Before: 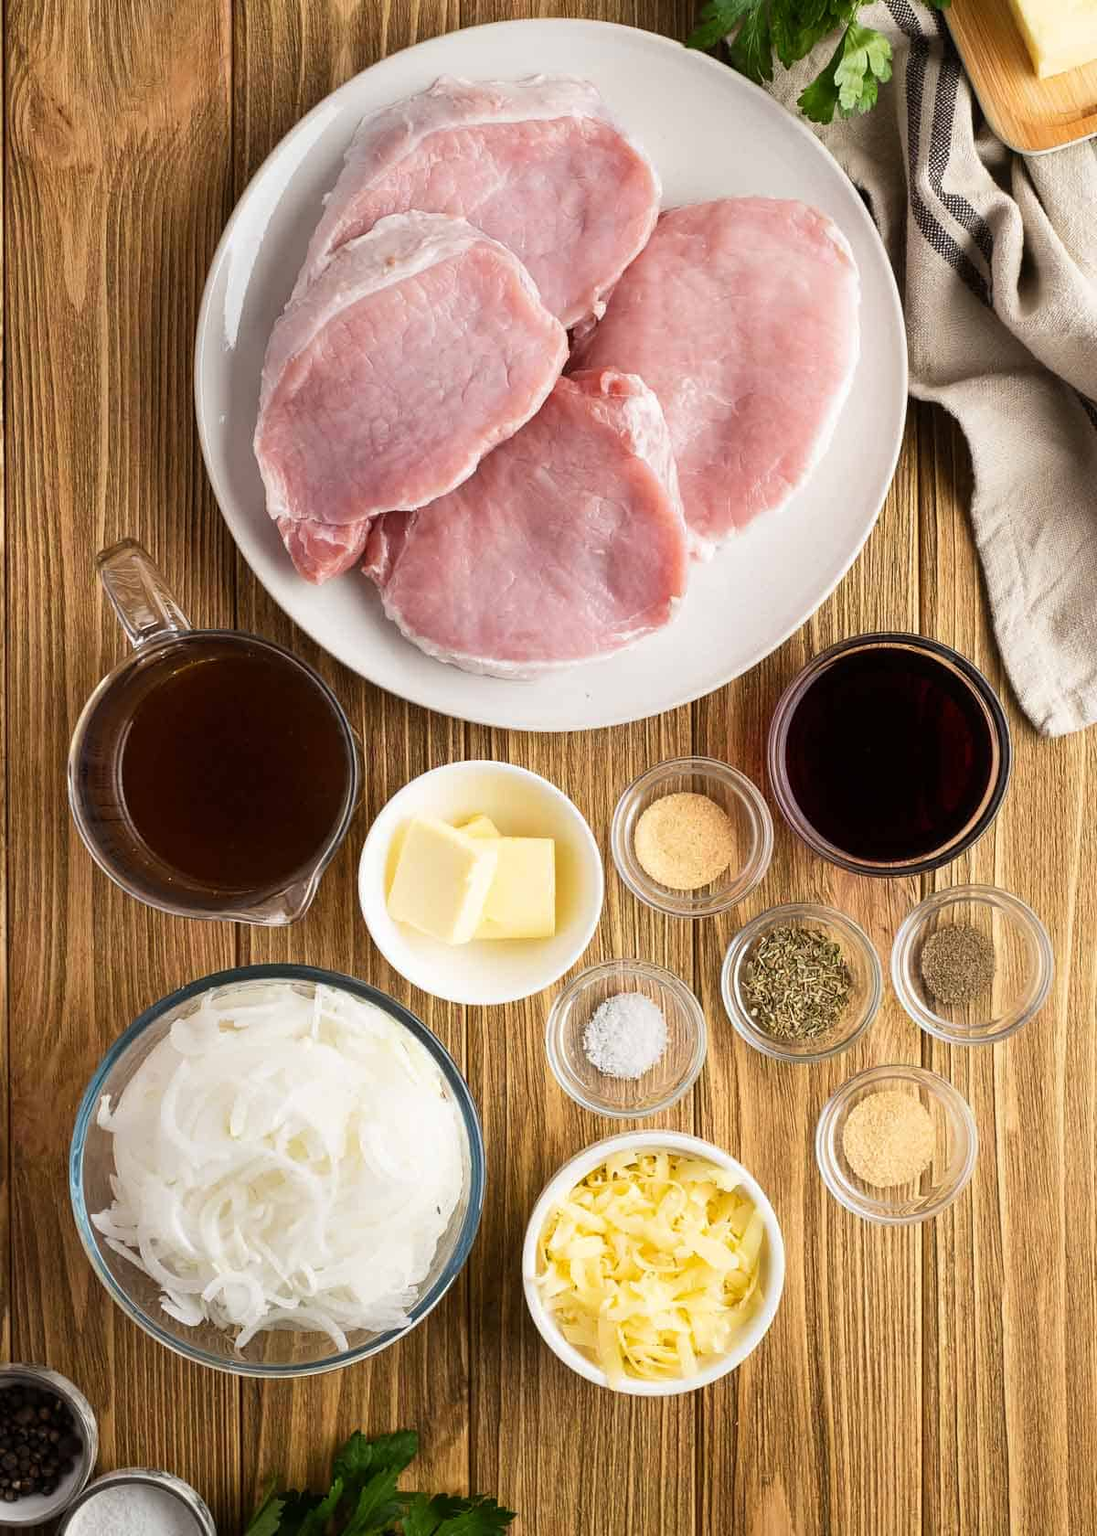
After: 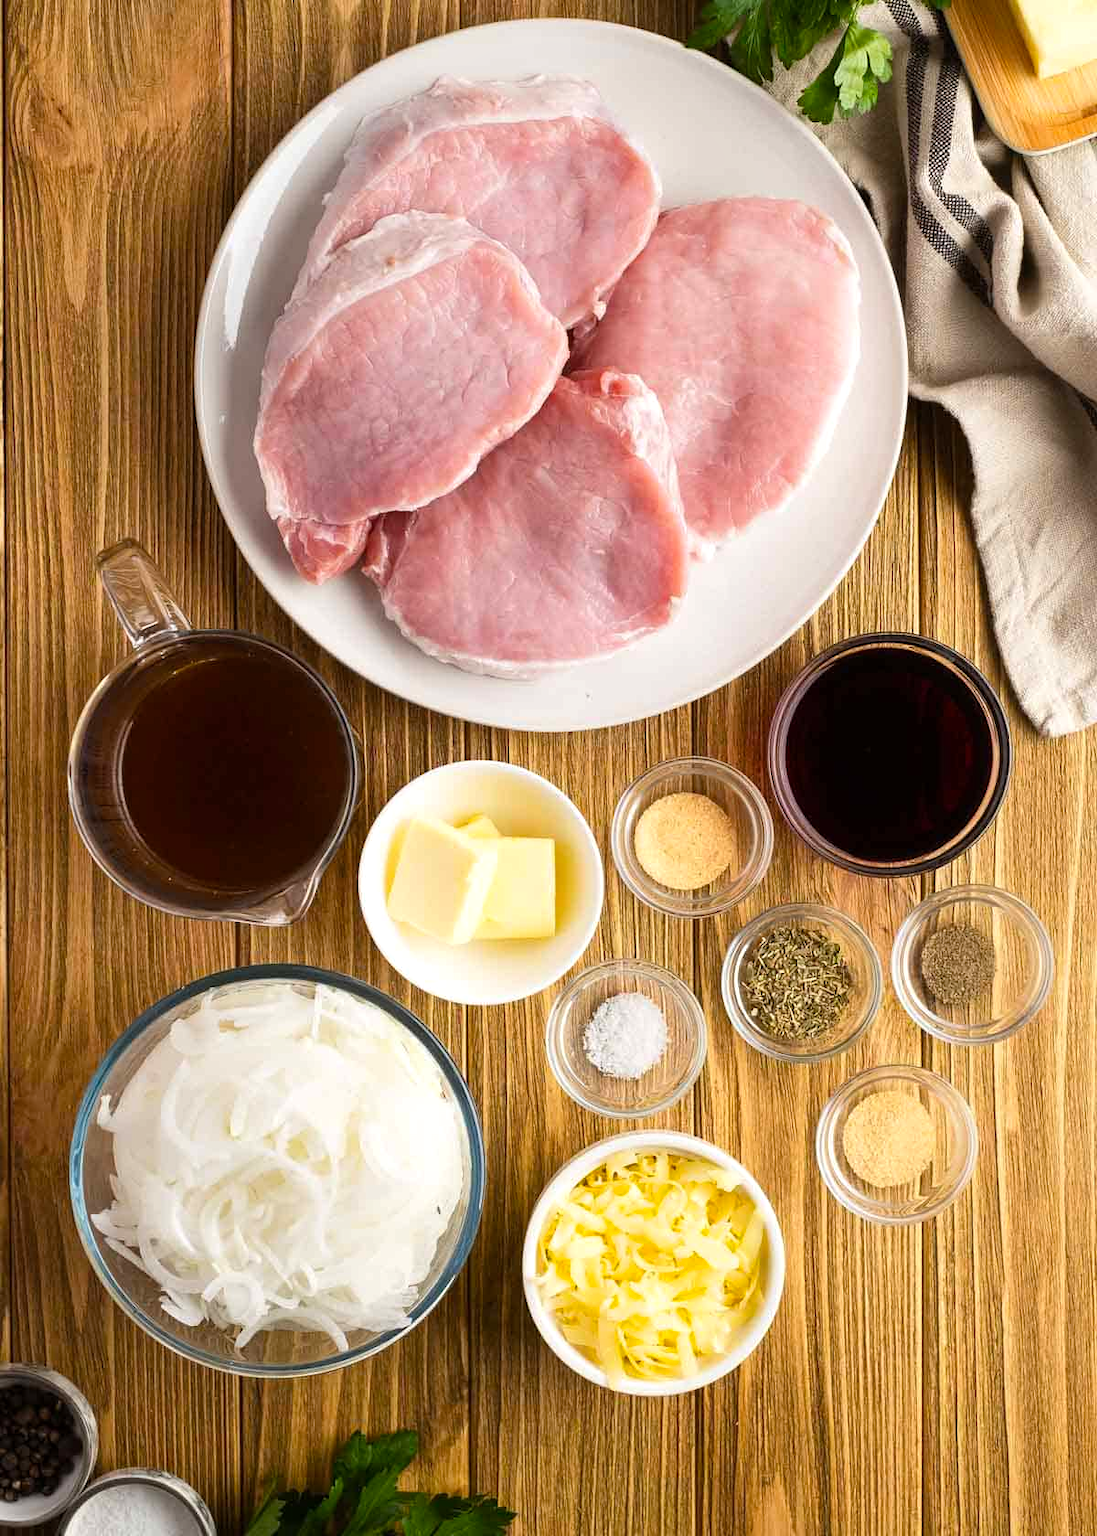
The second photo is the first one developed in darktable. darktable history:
tone equalizer: on, module defaults
color balance rgb: linear chroma grading › global chroma 3.45%, perceptual saturation grading › global saturation 11.24%, perceptual brilliance grading › global brilliance 3.04%, global vibrance 2.8%
